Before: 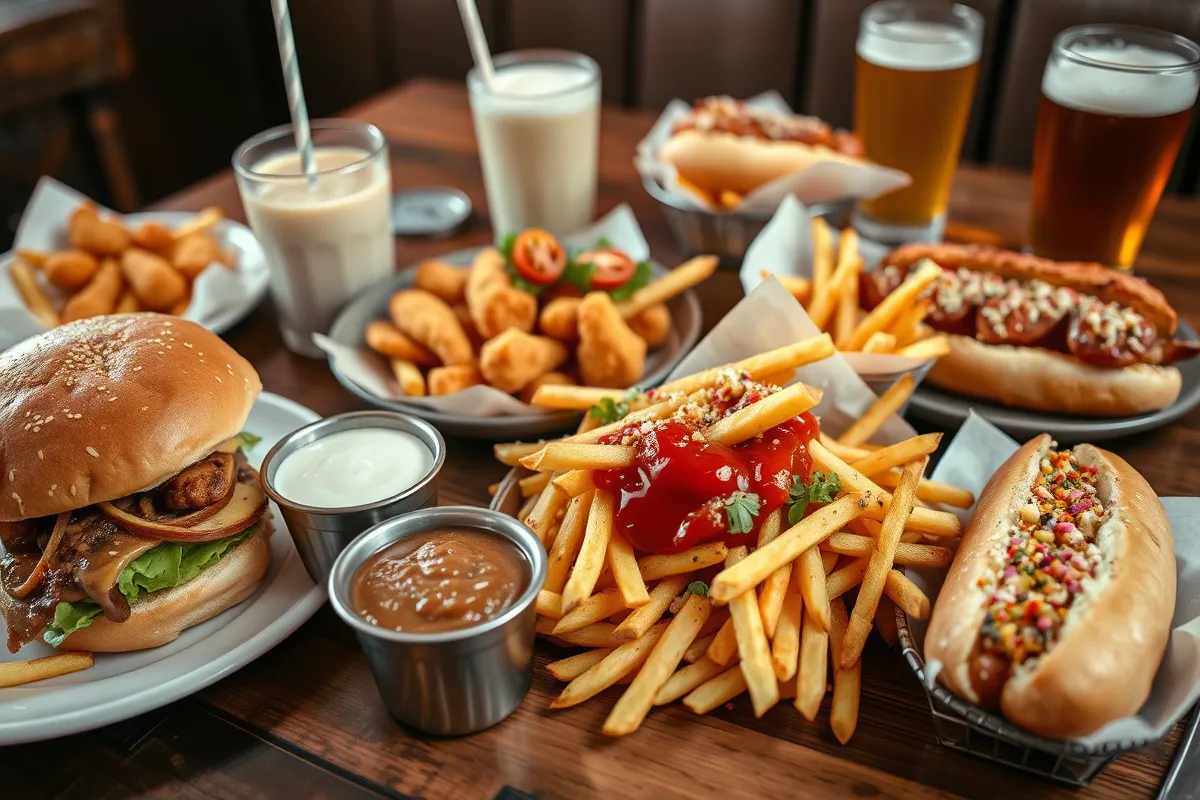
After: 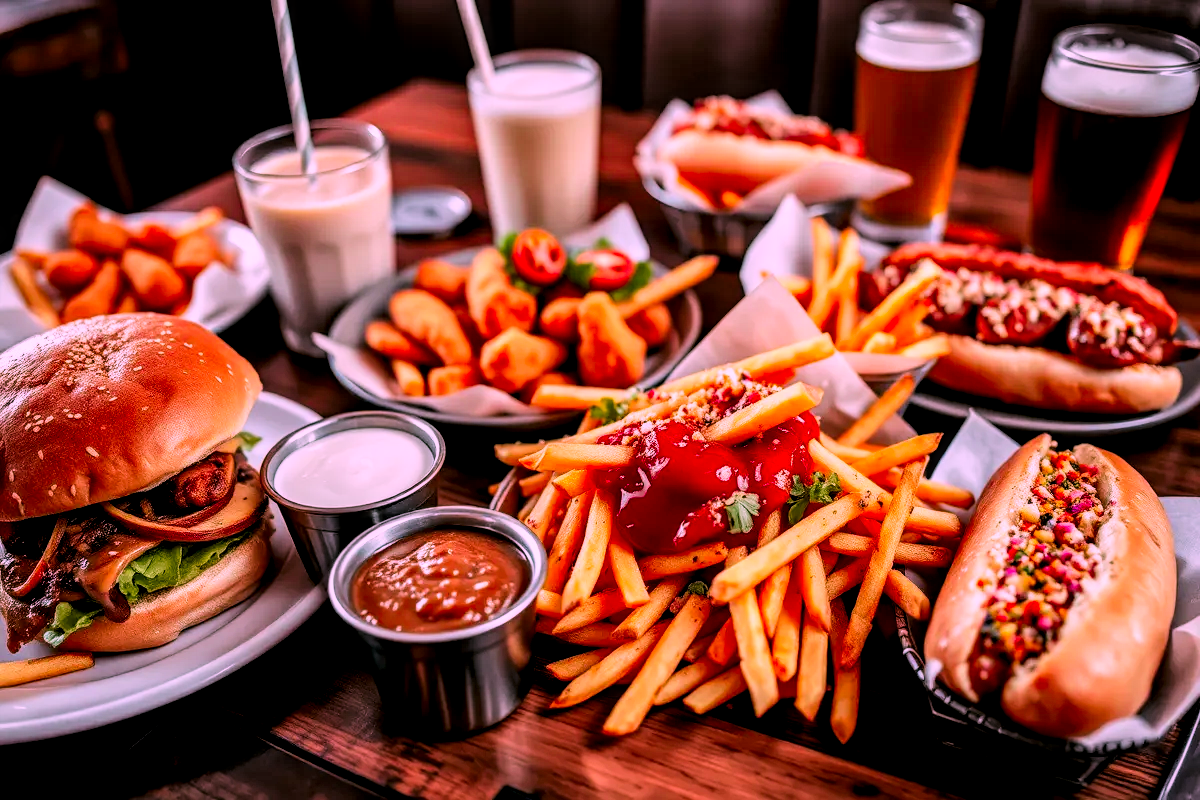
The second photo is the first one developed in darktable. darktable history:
filmic rgb: black relative exposure -5.05 EV, white relative exposure 3.96 EV, hardness 2.91, contrast 1.298, highlights saturation mix -31.36%
local contrast: detail 150%
color correction: highlights a* 19.21, highlights b* -12.14, saturation 1.63
